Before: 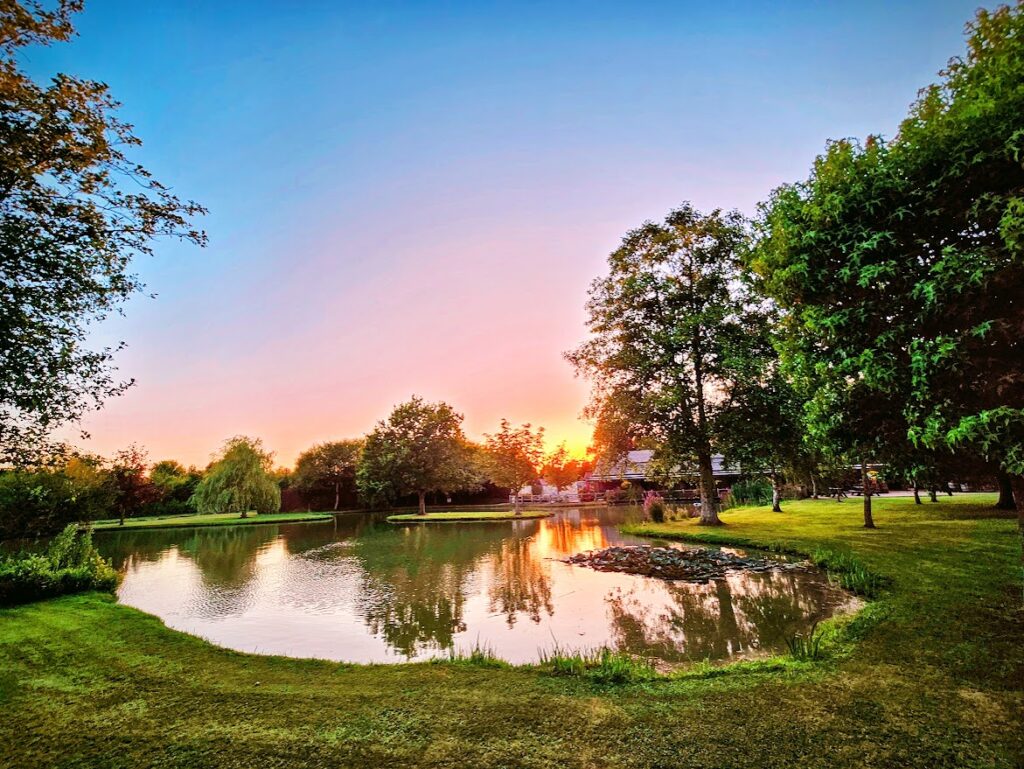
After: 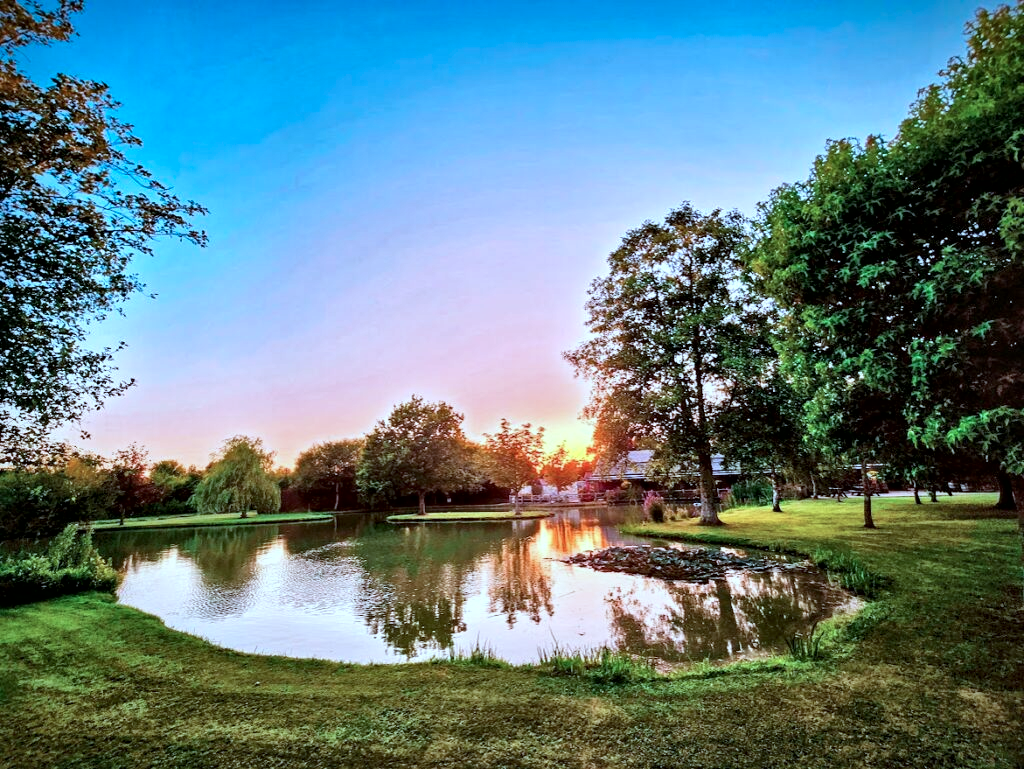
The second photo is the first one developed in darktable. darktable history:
local contrast: mode bilateral grid, contrast 20, coarseness 50, detail 144%, midtone range 0.2
contrast equalizer: y [[0.509, 0.517, 0.523, 0.523, 0.517, 0.509], [0.5 ×6], [0.5 ×6], [0 ×6], [0 ×6]]
color correction: highlights a* -9.35, highlights b* -23.15
